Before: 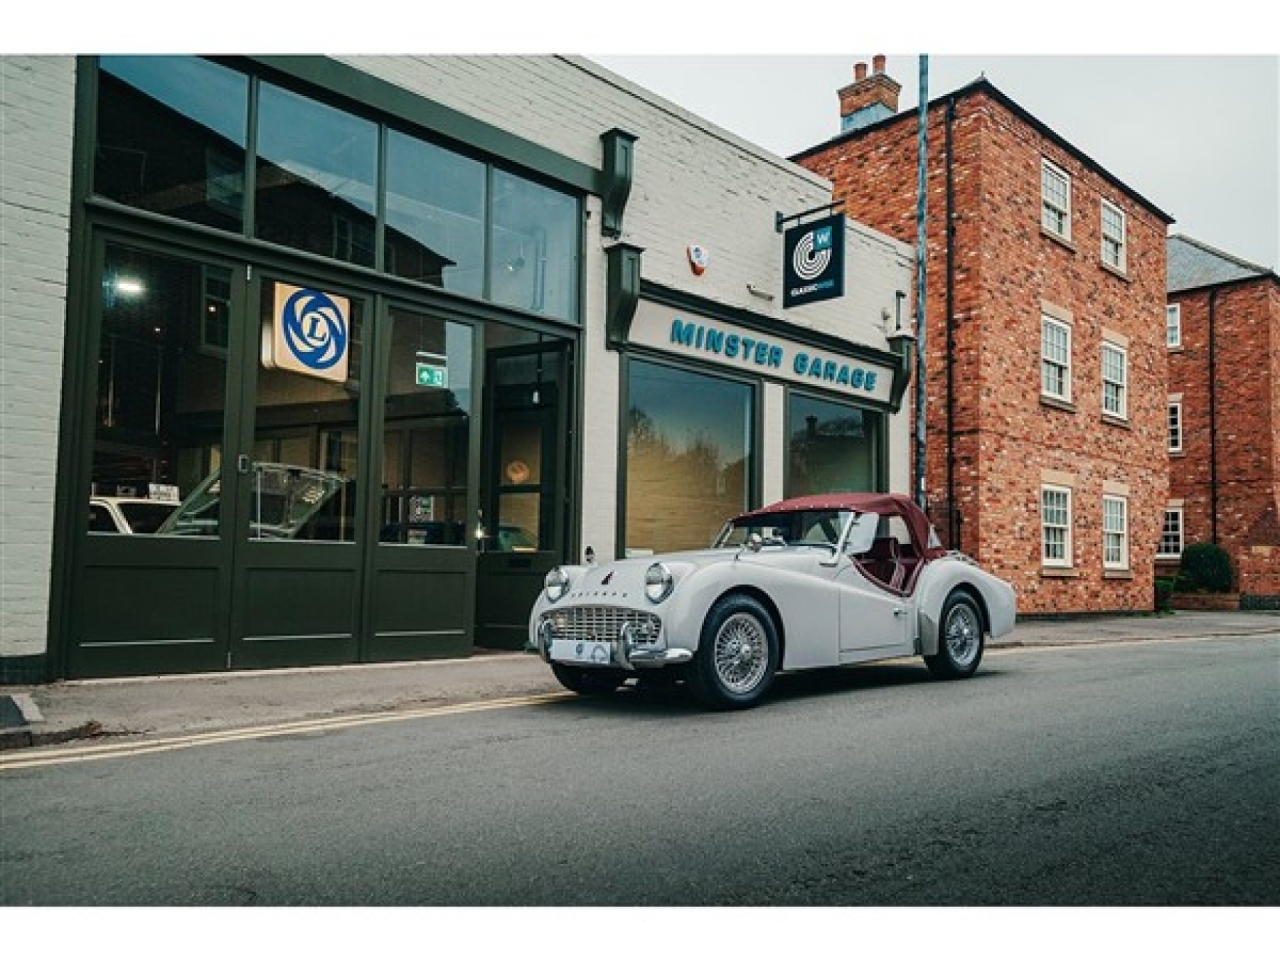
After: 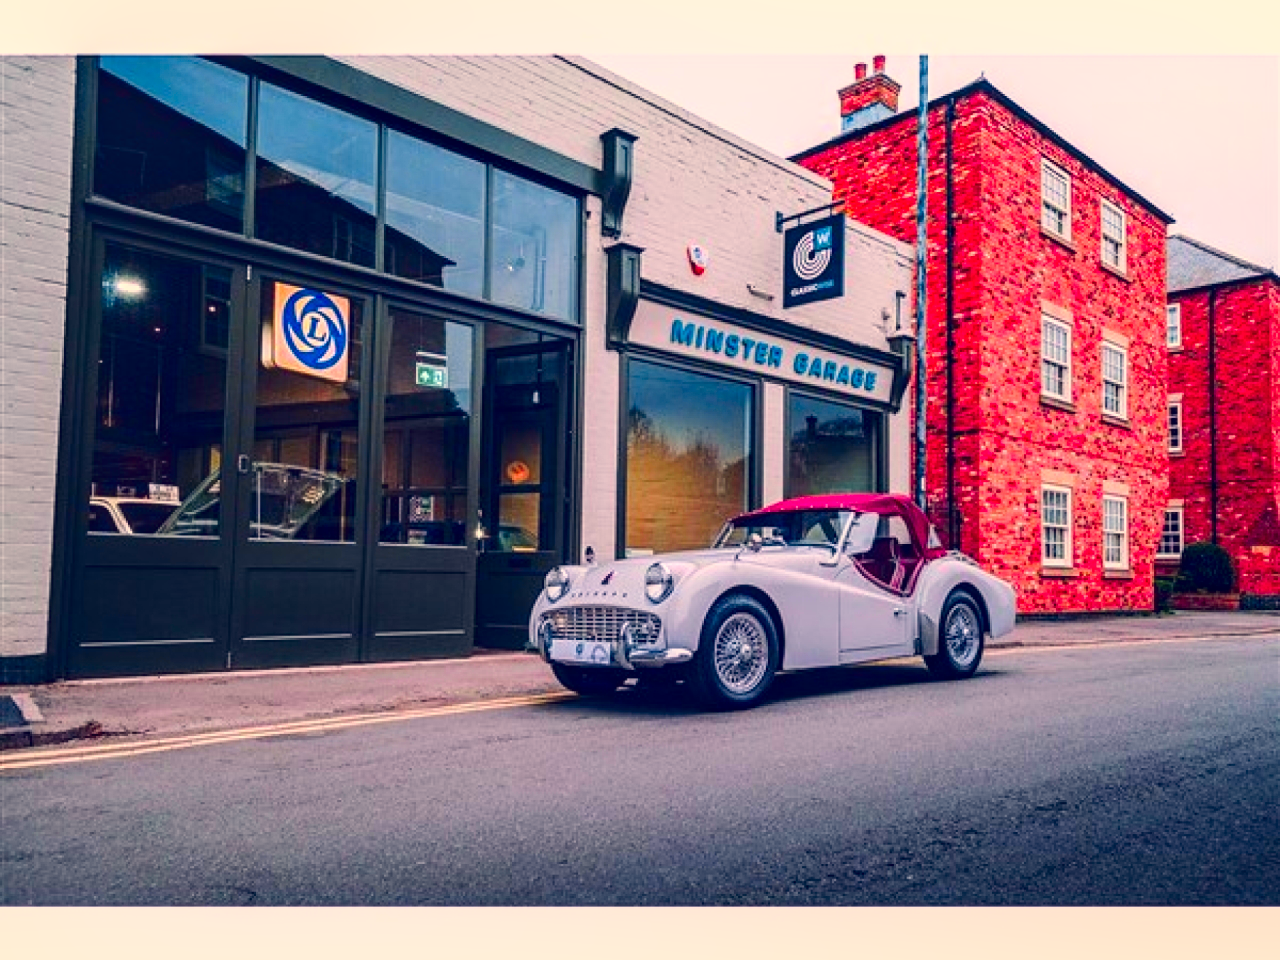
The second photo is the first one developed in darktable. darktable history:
tone curve: curves: ch1 [(0, 0) (0.108, 0.197) (0.5, 0.5) (0.681, 0.885) (1, 1)]; ch2 [(0, 0) (0.28, 0.151) (1, 1)], color space Lab, independent channels, preserve colors none
shadows and highlights: shadows -61.11, white point adjustment -5.29, highlights 62.13
color correction: highlights a* 9.66, highlights b* 38.81, shadows a* 13.86, shadows b* 3.15
color balance rgb: highlights gain › chroma 2.053%, highlights gain › hue 293.41°, linear chroma grading › shadows 9.38%, linear chroma grading › highlights 9.97%, linear chroma grading › global chroma 15.433%, linear chroma grading › mid-tones 14.836%, perceptual saturation grading › global saturation 0.077%, perceptual brilliance grading › mid-tones 10.286%, perceptual brilliance grading › shadows 14.291%
local contrast: on, module defaults
